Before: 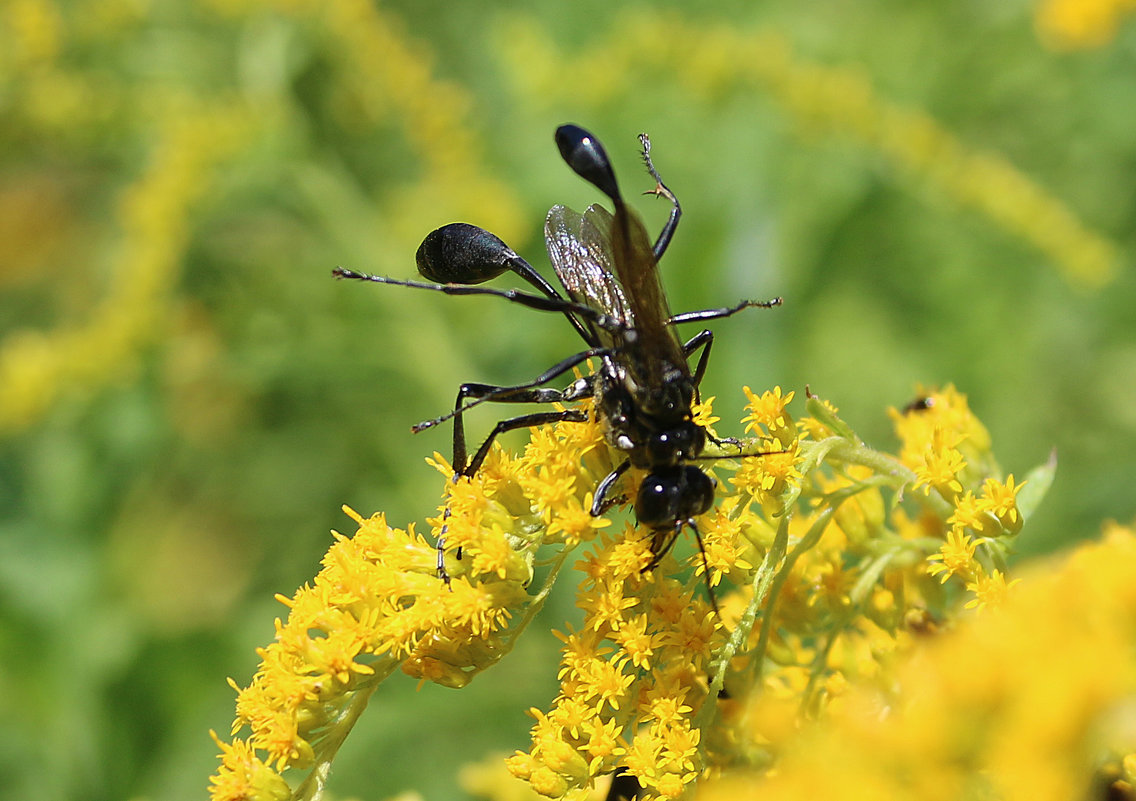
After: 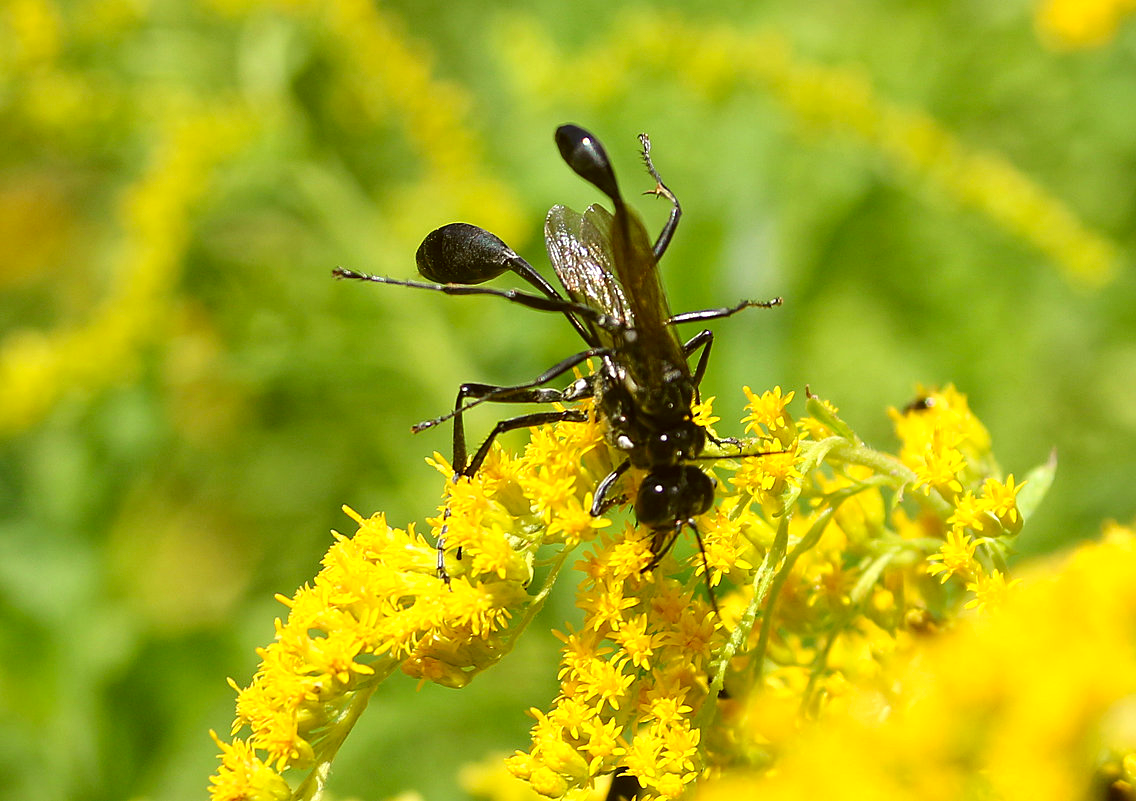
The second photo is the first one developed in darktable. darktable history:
exposure: exposure 0.371 EV, compensate exposure bias true, compensate highlight preservation false
levels: black 0.107%, levels [0, 0.499, 1]
color correction: highlights a* -1.49, highlights b* 10.34, shadows a* 0.844, shadows b* 18.97
